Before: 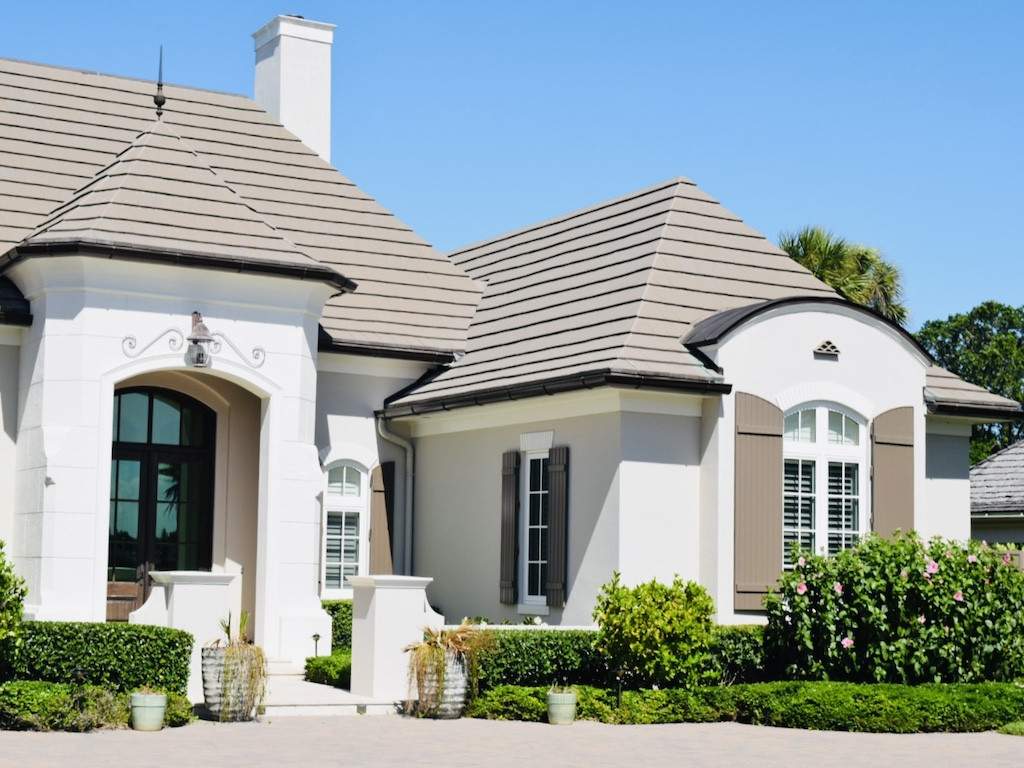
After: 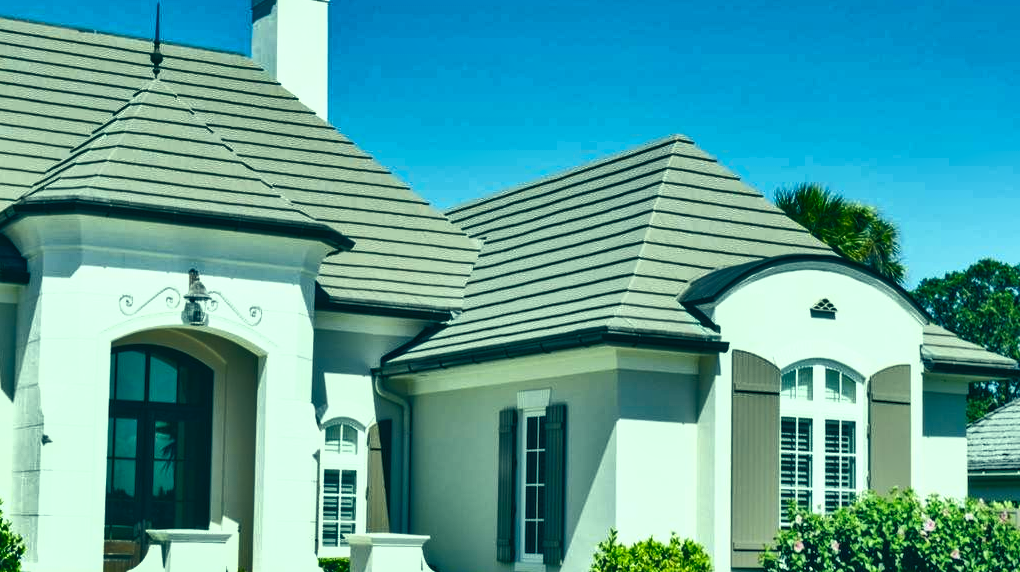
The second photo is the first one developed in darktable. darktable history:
contrast brightness saturation: saturation -0.065
crop: left 0.312%, top 5.565%, bottom 19.912%
exposure: exposure 0.408 EV, compensate highlight preservation false
local contrast: detail 118%
color correction: highlights a* -19.66, highlights b* 9.8, shadows a* -19.82, shadows b* -10.35
tone curve: curves: ch0 [(0, 0) (0.003, 0.003) (0.011, 0.011) (0.025, 0.025) (0.044, 0.044) (0.069, 0.068) (0.1, 0.098) (0.136, 0.134) (0.177, 0.175) (0.224, 0.221) (0.277, 0.273) (0.335, 0.33) (0.399, 0.393) (0.468, 0.461) (0.543, 0.546) (0.623, 0.625) (0.709, 0.711) (0.801, 0.802) (0.898, 0.898) (1, 1)], preserve colors none
shadows and highlights: shadows 21.02, highlights -82.32, soften with gaussian
